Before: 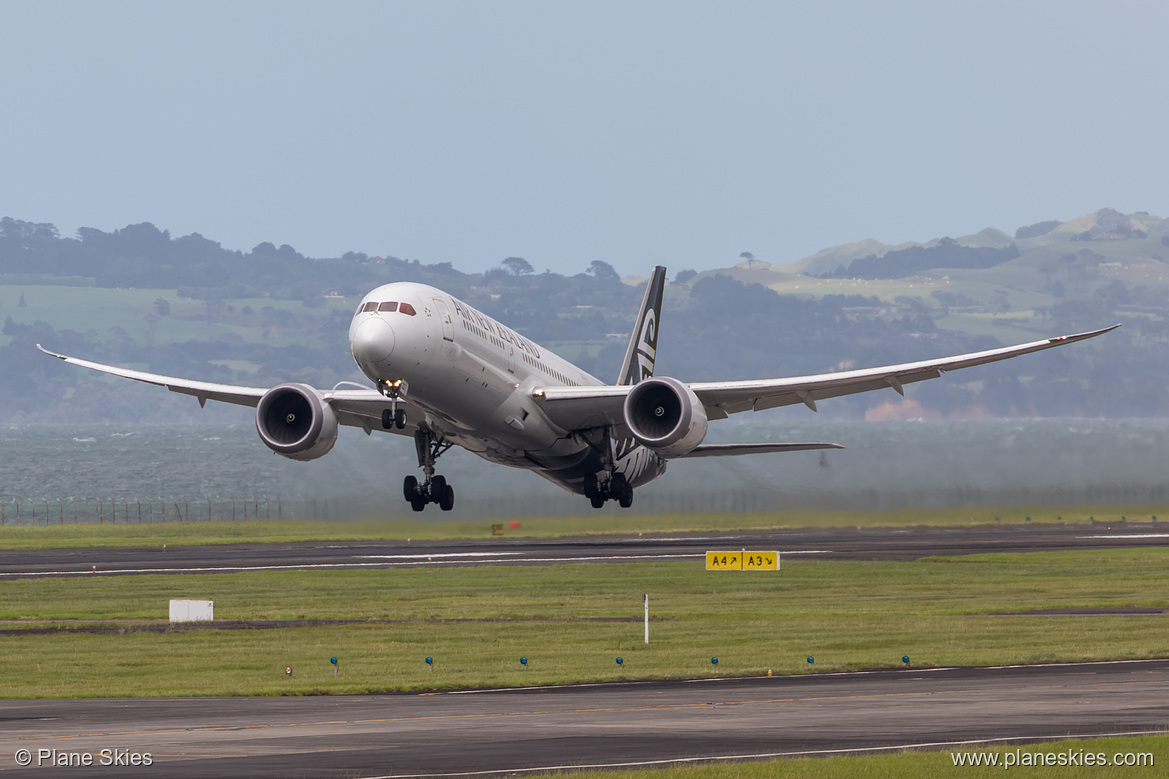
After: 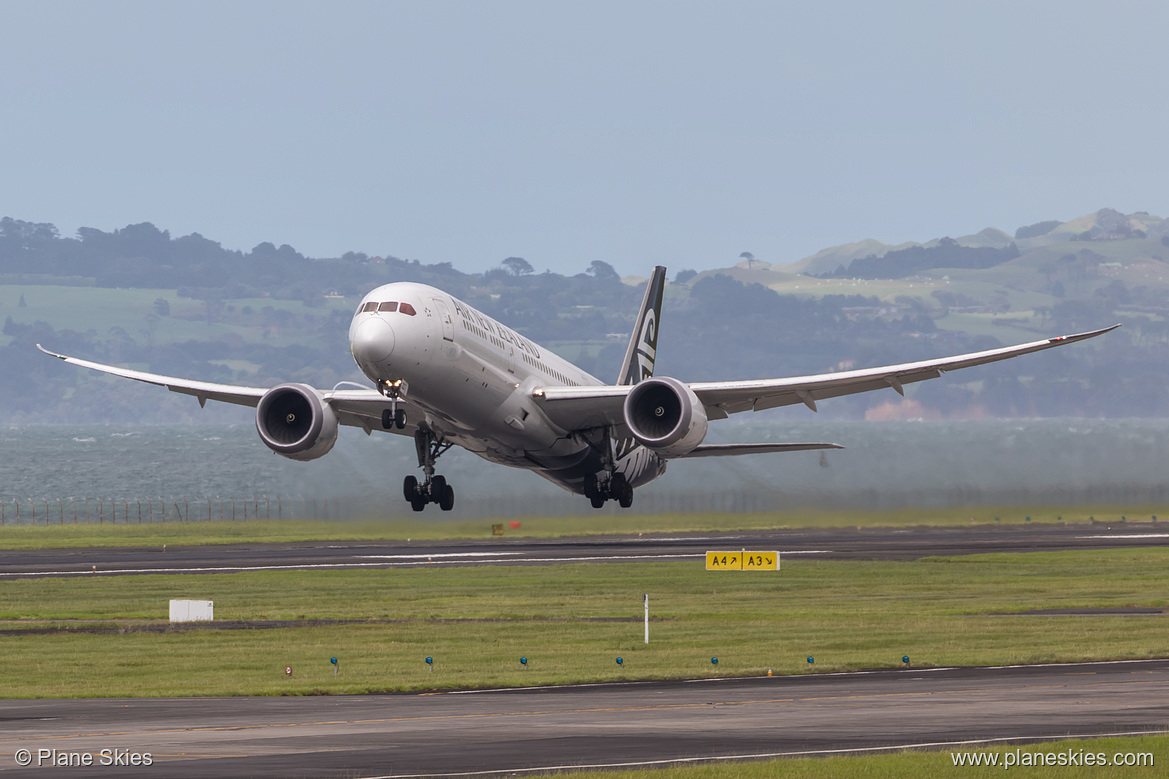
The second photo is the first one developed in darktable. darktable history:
exposure: black level correction -0.003, exposure 0.042 EV, compensate exposure bias true, compensate highlight preservation false
shadows and highlights: shadows 29.32, highlights -28.87, highlights color adjustment 78.24%, low approximation 0.01, soften with gaussian
